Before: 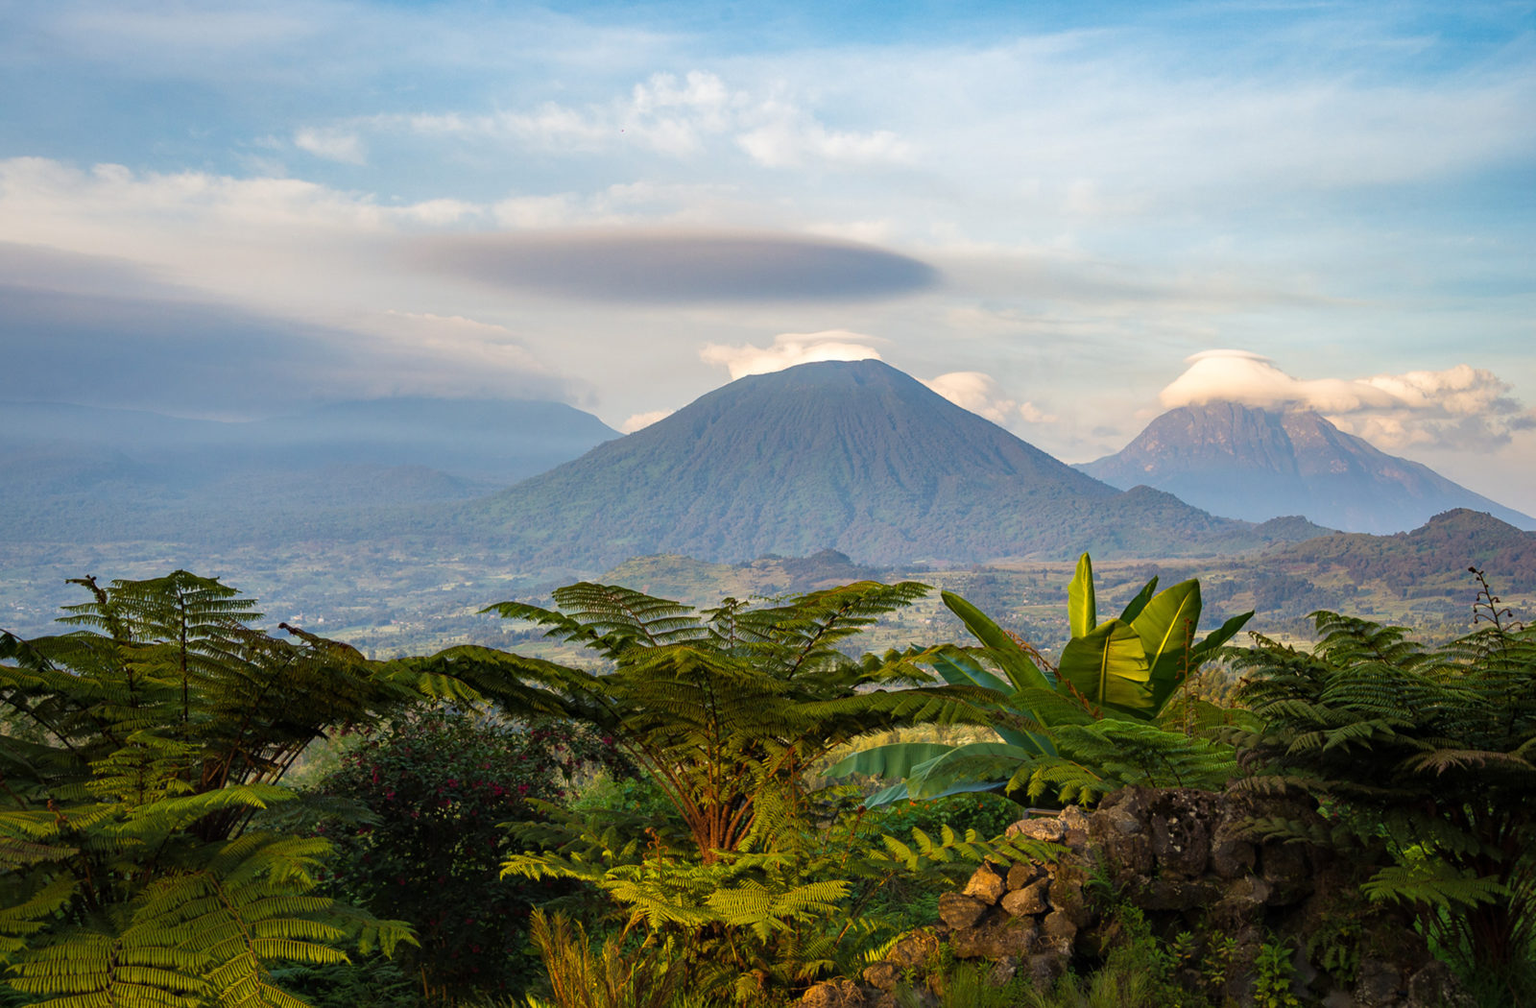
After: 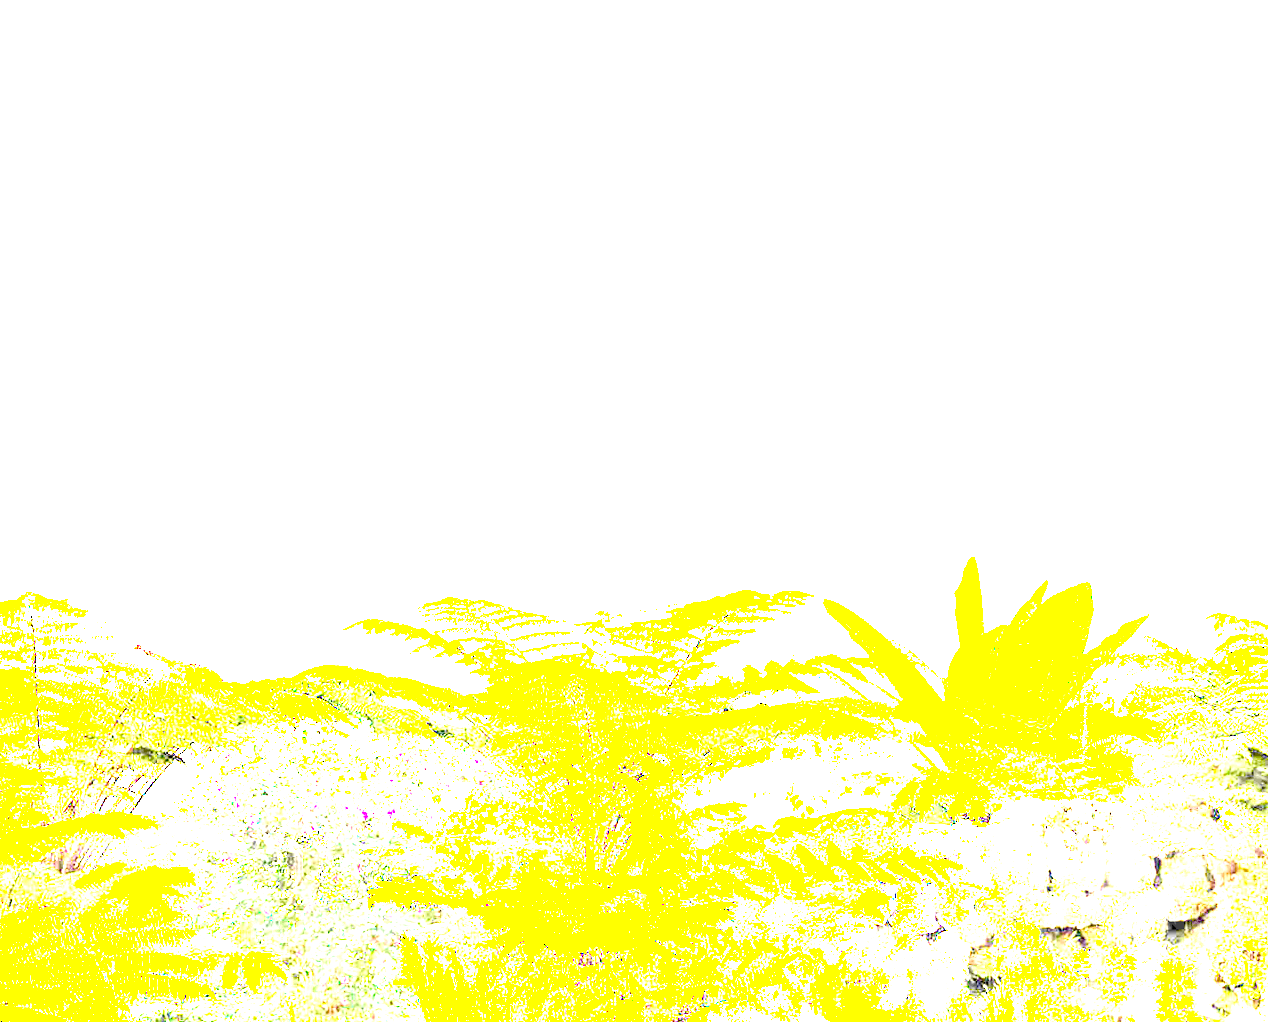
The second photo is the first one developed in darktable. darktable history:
crop and rotate: left 9.597%, right 10.195%
exposure: exposure 8 EV, compensate highlight preservation false
color balance rgb: perceptual brilliance grading › highlights 14.29%, perceptual brilliance grading › mid-tones -5.92%, perceptual brilliance grading › shadows -26.83%, global vibrance 31.18%
rotate and perspective: rotation -1°, crop left 0.011, crop right 0.989, crop top 0.025, crop bottom 0.975
